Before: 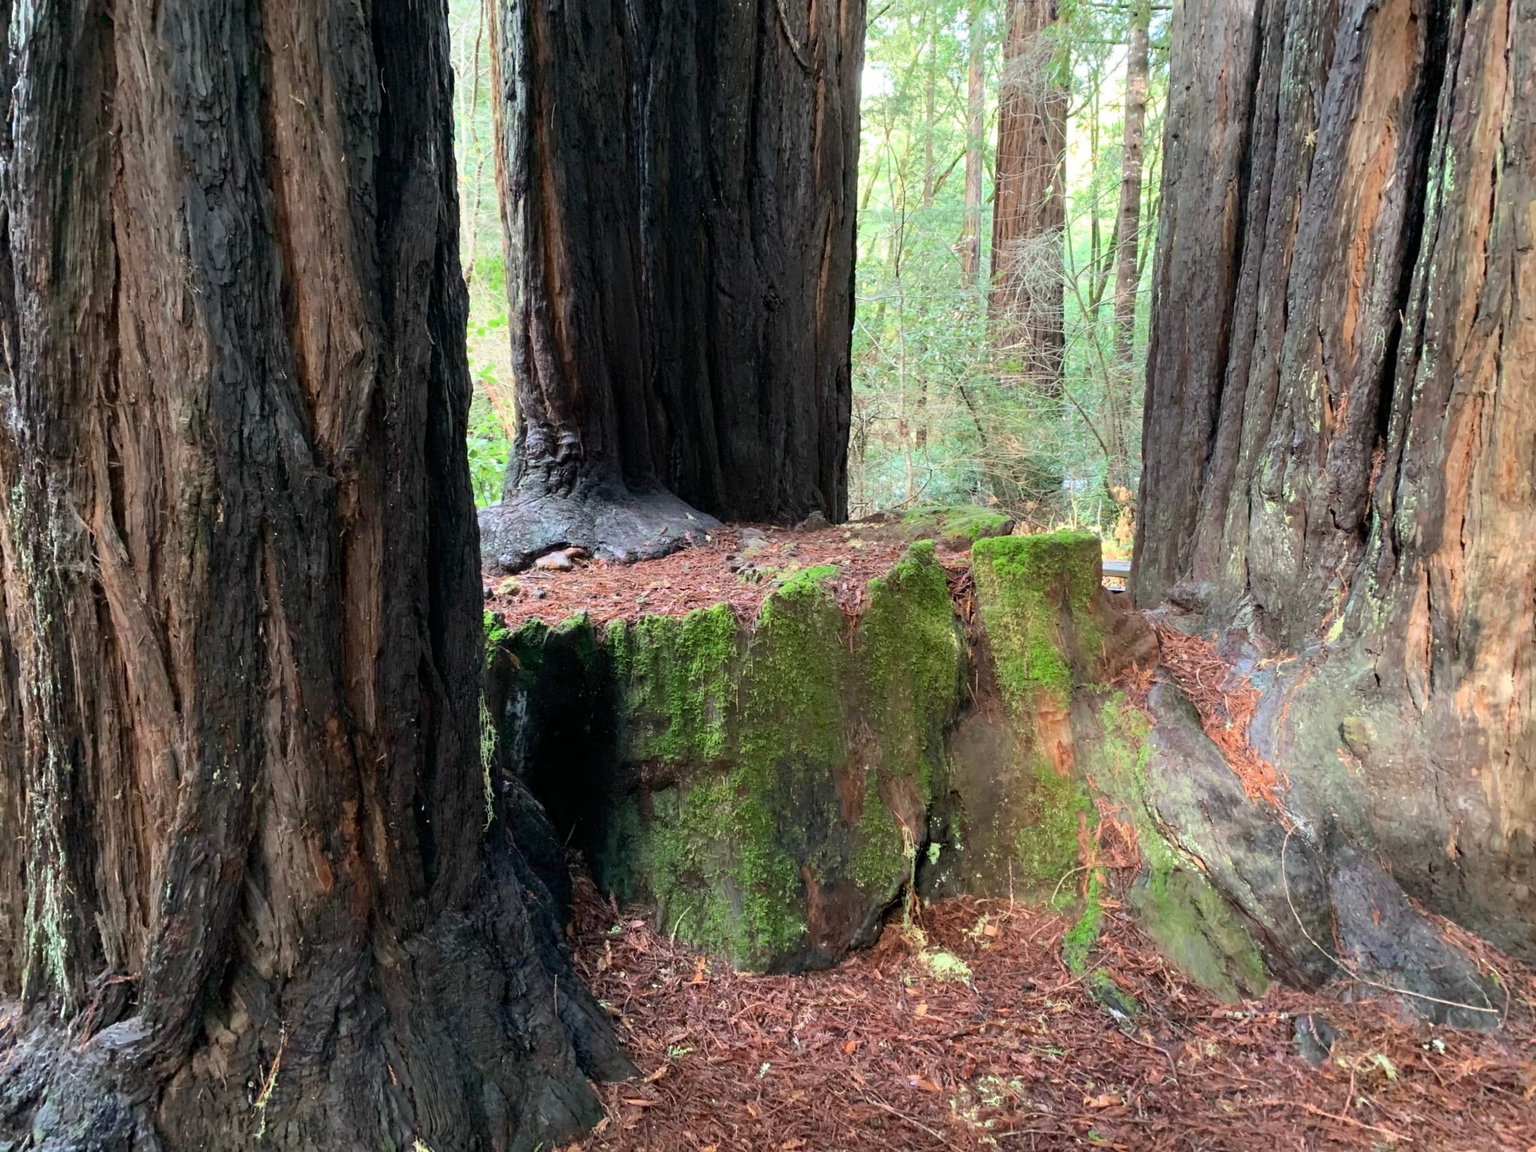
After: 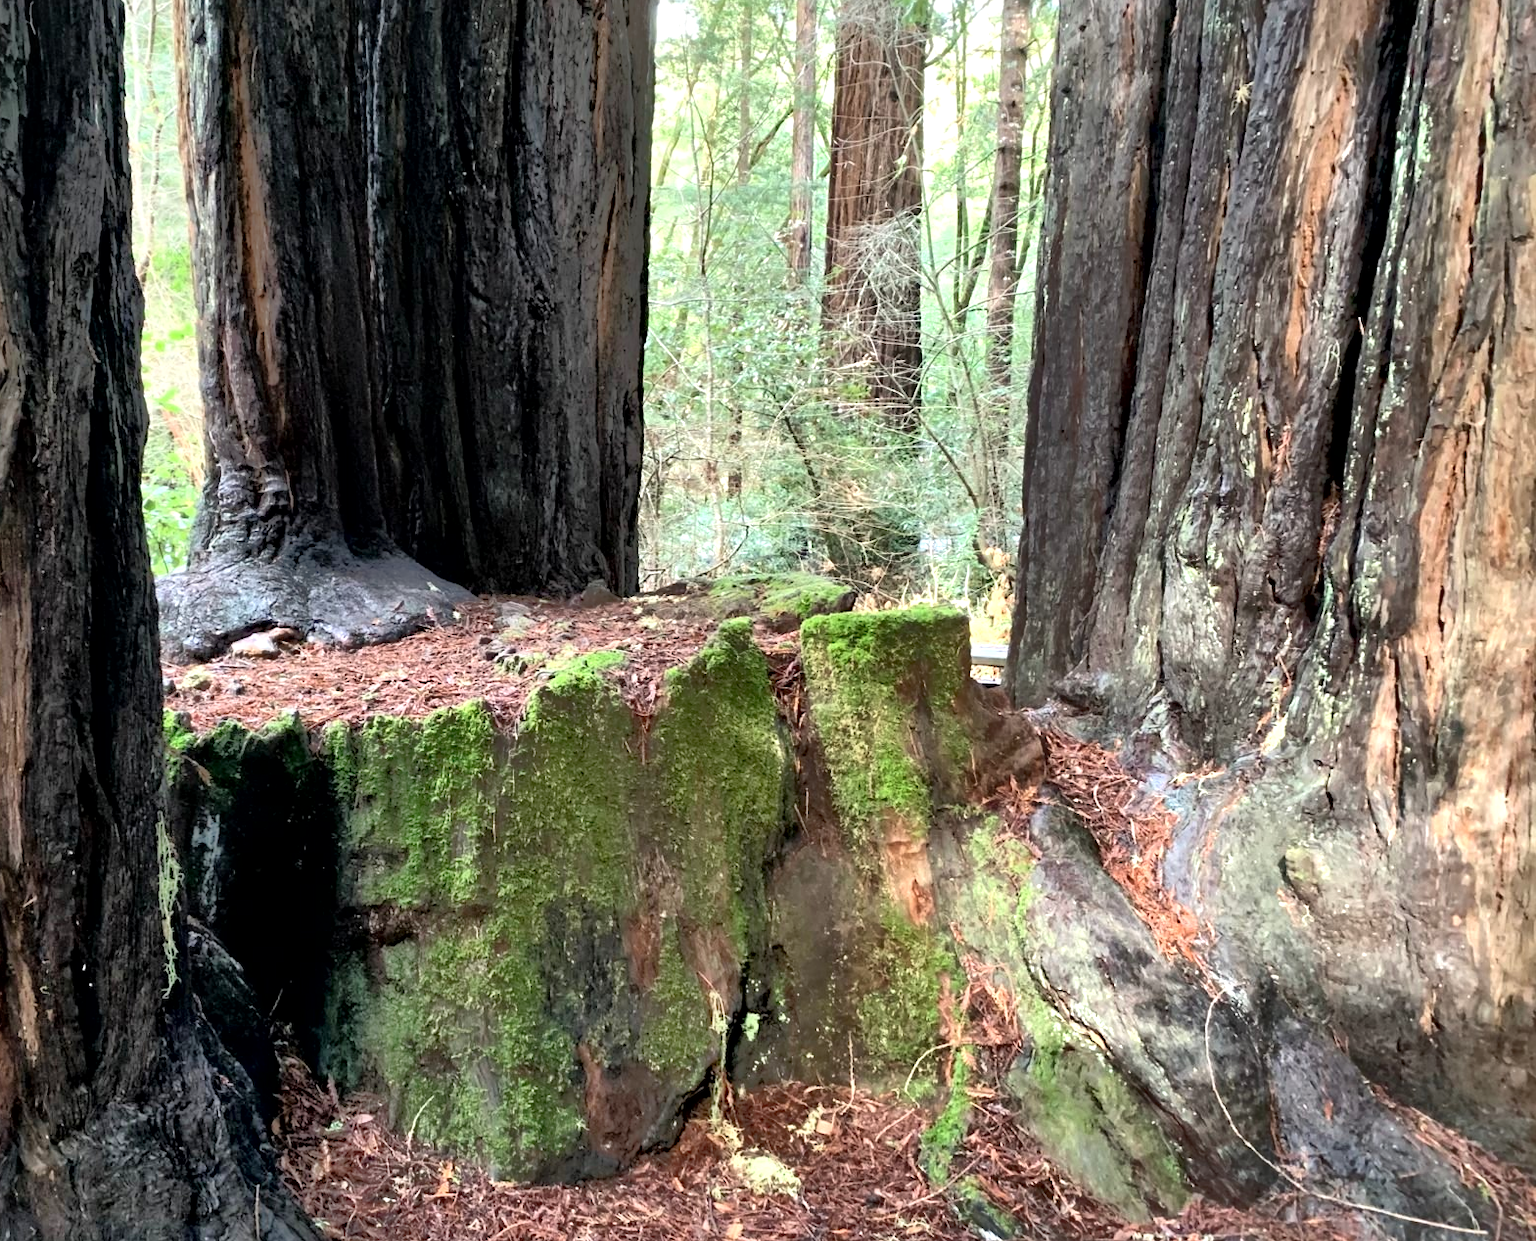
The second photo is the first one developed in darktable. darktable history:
crop: left 23.351%, top 5.833%, bottom 11.611%
local contrast: mode bilateral grid, contrast 69, coarseness 74, detail 181%, midtone range 0.2
contrast brightness saturation: contrast -0.078, brightness -0.044, saturation -0.108
tone equalizer: -8 EV -0.539 EV, -7 EV -0.297 EV, -6 EV -0.099 EV, -5 EV 0.38 EV, -4 EV 0.957 EV, -3 EV 0.826 EV, -2 EV -0.007 EV, -1 EV 0.134 EV, +0 EV -0.021 EV
exposure: exposure 0.203 EV, compensate exposure bias true, compensate highlight preservation false
